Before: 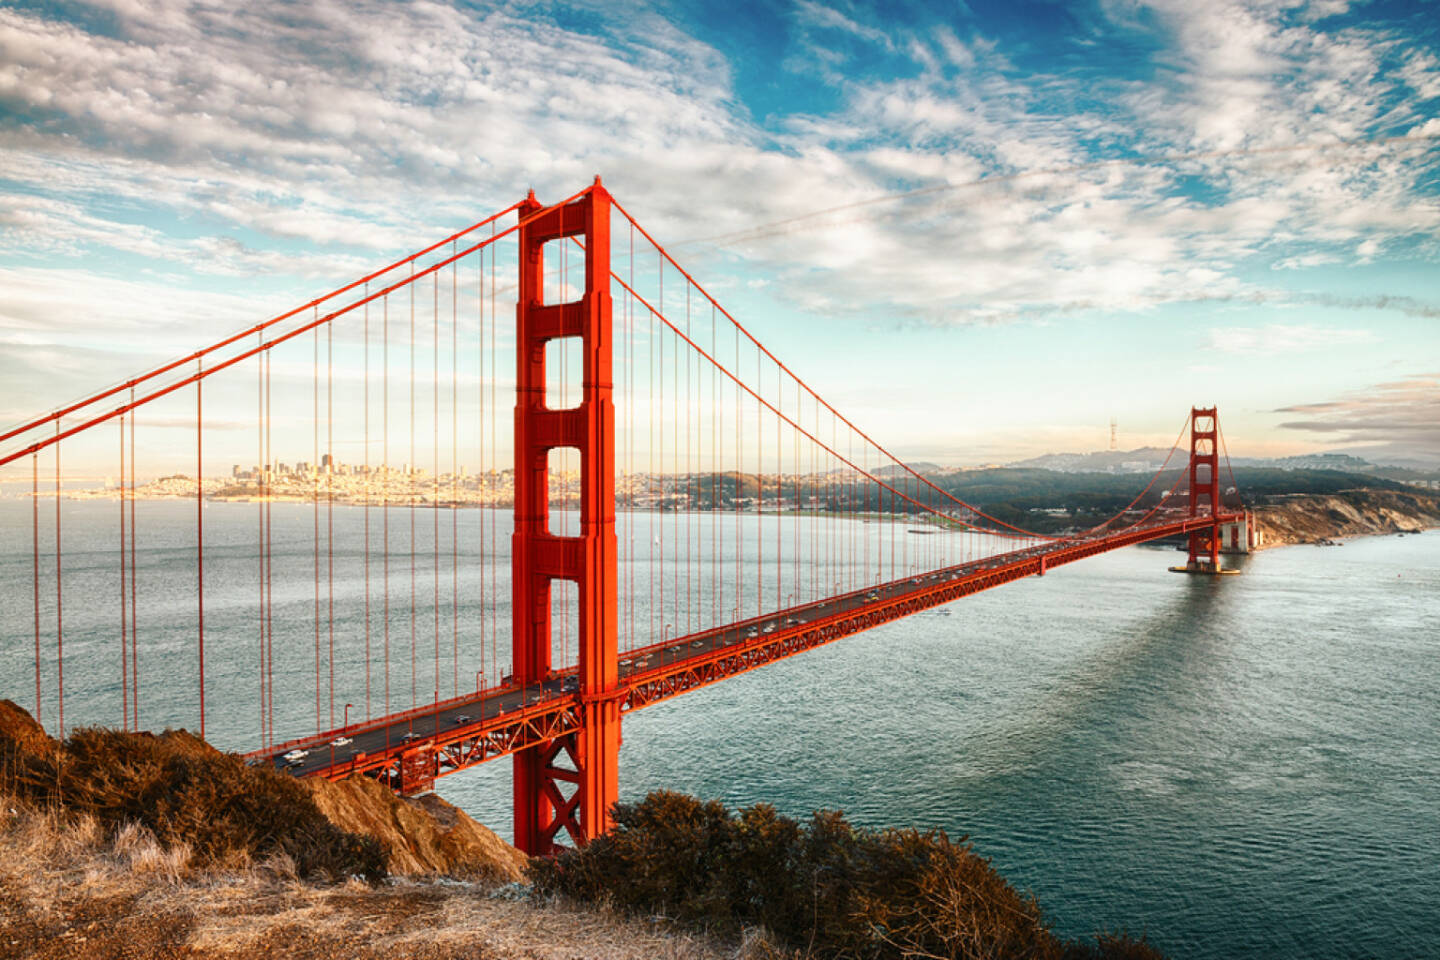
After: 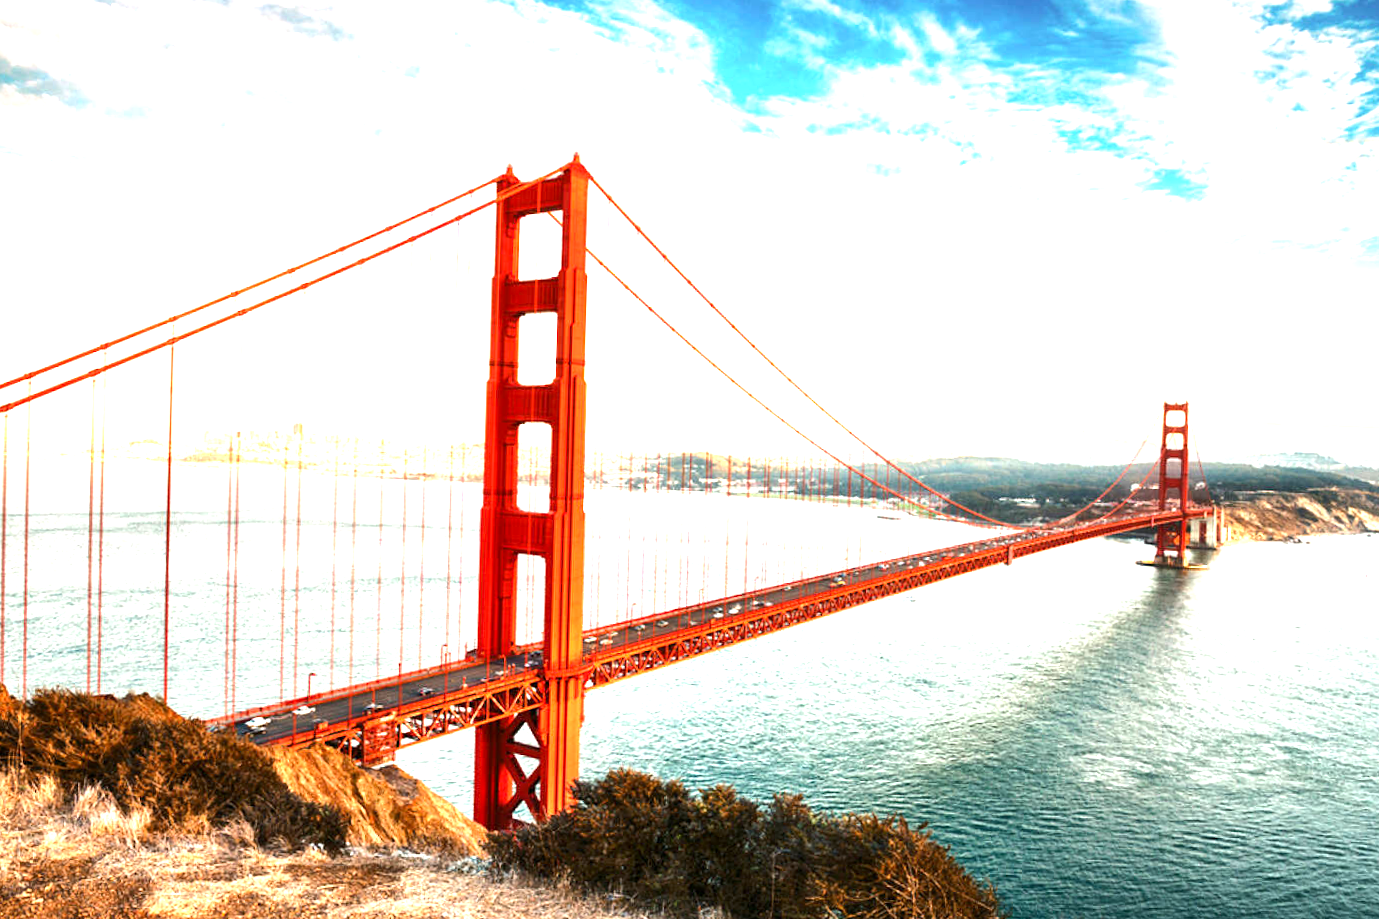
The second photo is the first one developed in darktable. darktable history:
tone equalizer: -8 EV -0.417 EV, -7 EV -0.389 EV, -6 EV -0.333 EV, -5 EV -0.222 EV, -3 EV 0.222 EV, -2 EV 0.333 EV, -1 EV 0.389 EV, +0 EV 0.417 EV, edges refinement/feathering 500, mask exposure compensation -1.57 EV, preserve details no
crop and rotate: angle -1.69°
exposure: black level correction 0.001, exposure 1.3 EV, compensate highlight preservation false
